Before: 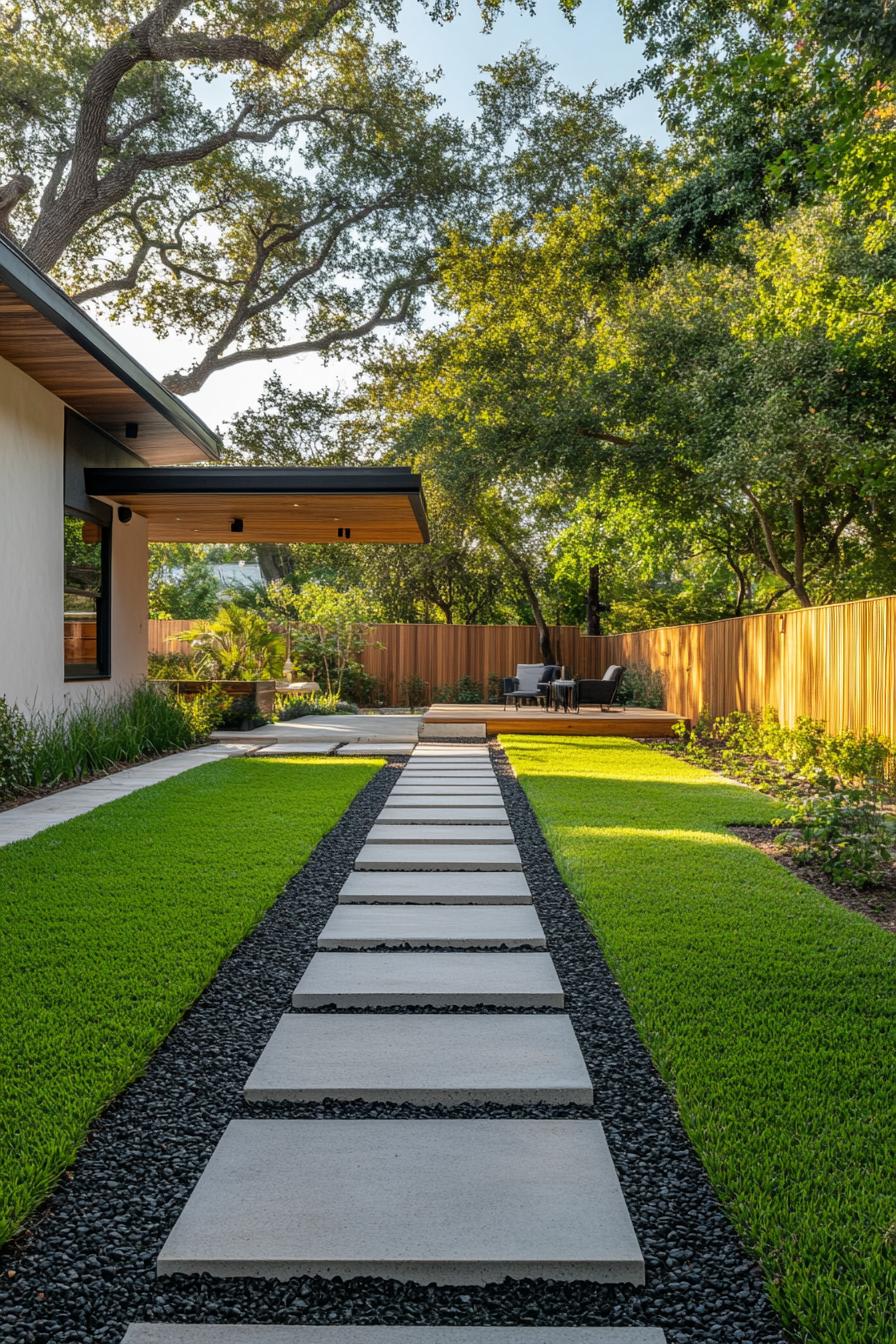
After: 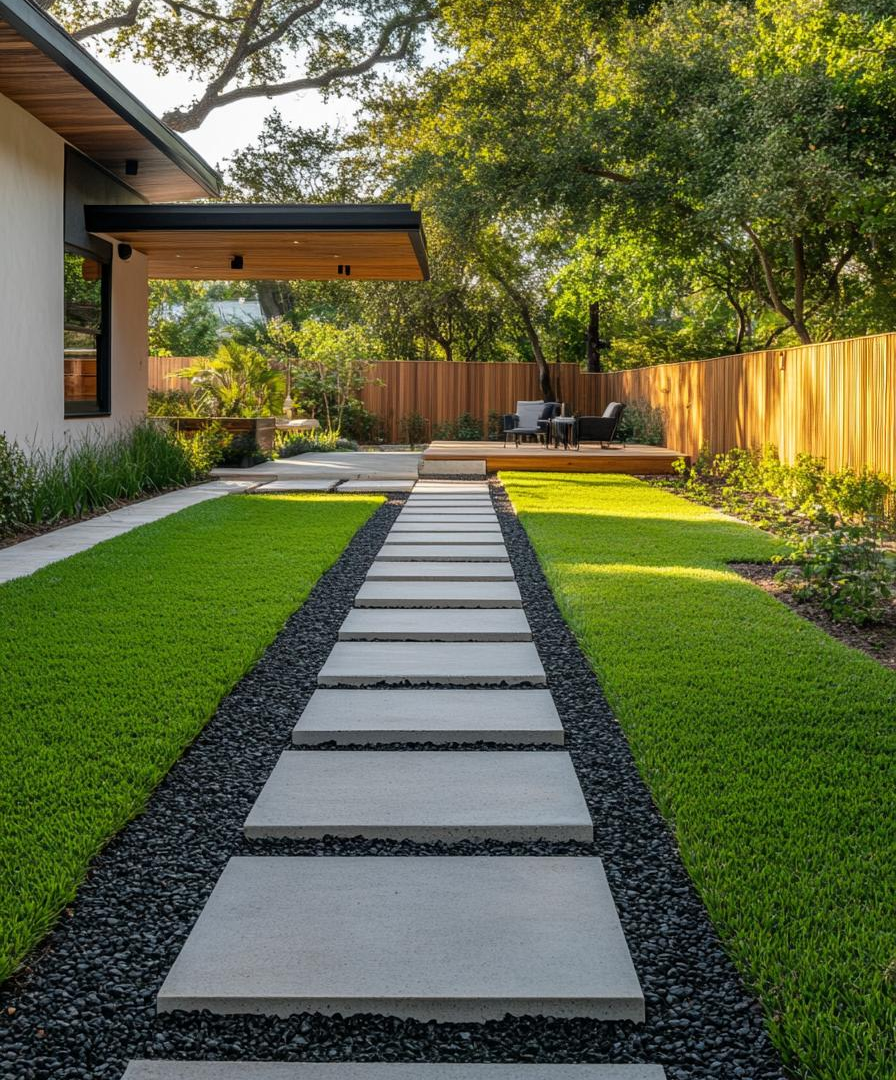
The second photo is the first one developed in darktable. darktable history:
crop and rotate: top 19.599%
